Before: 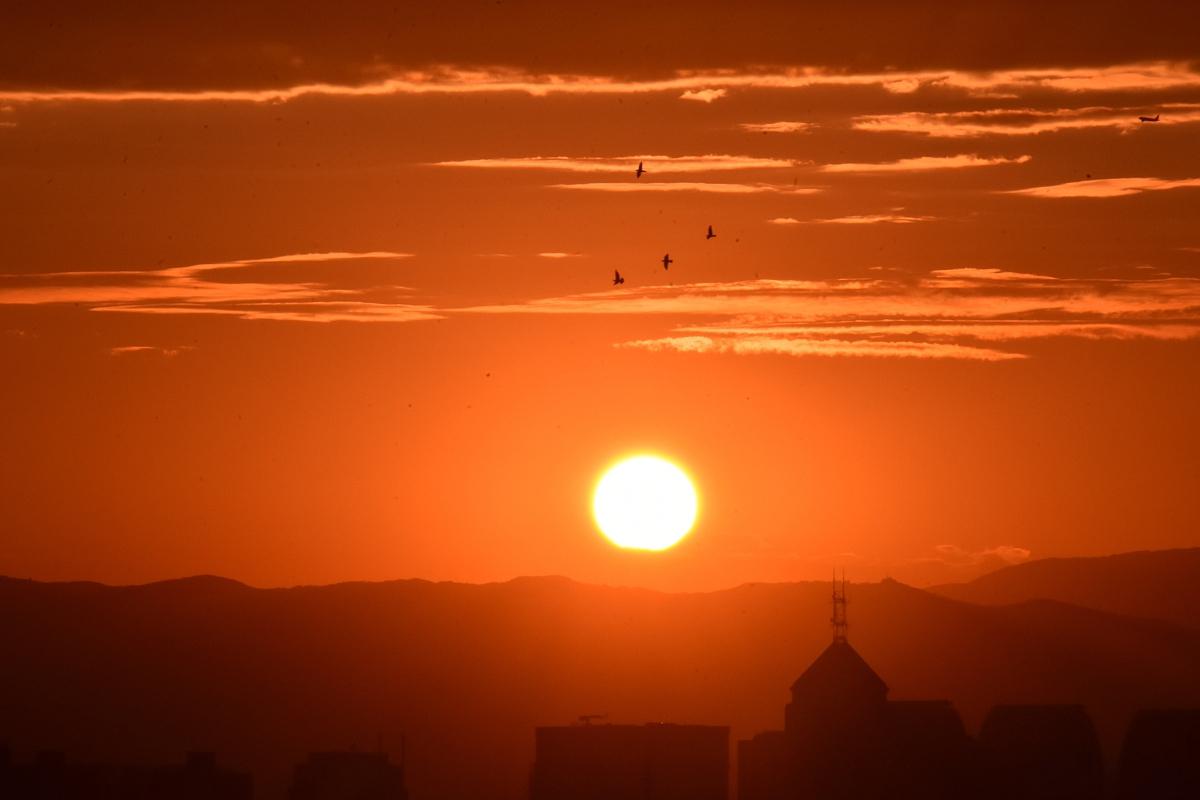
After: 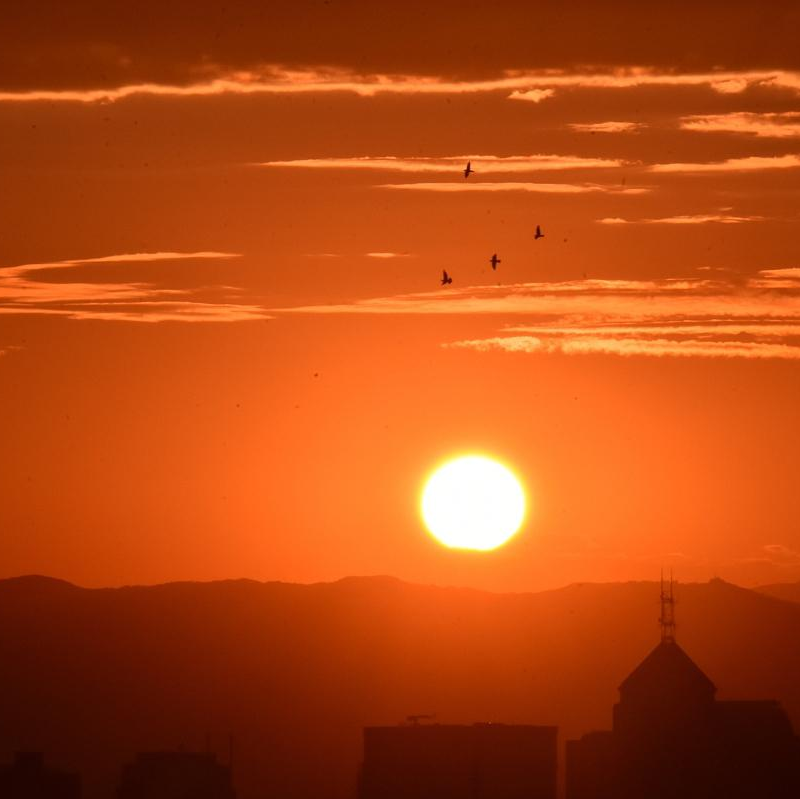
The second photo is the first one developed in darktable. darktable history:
crop and rotate: left 14.389%, right 18.936%
